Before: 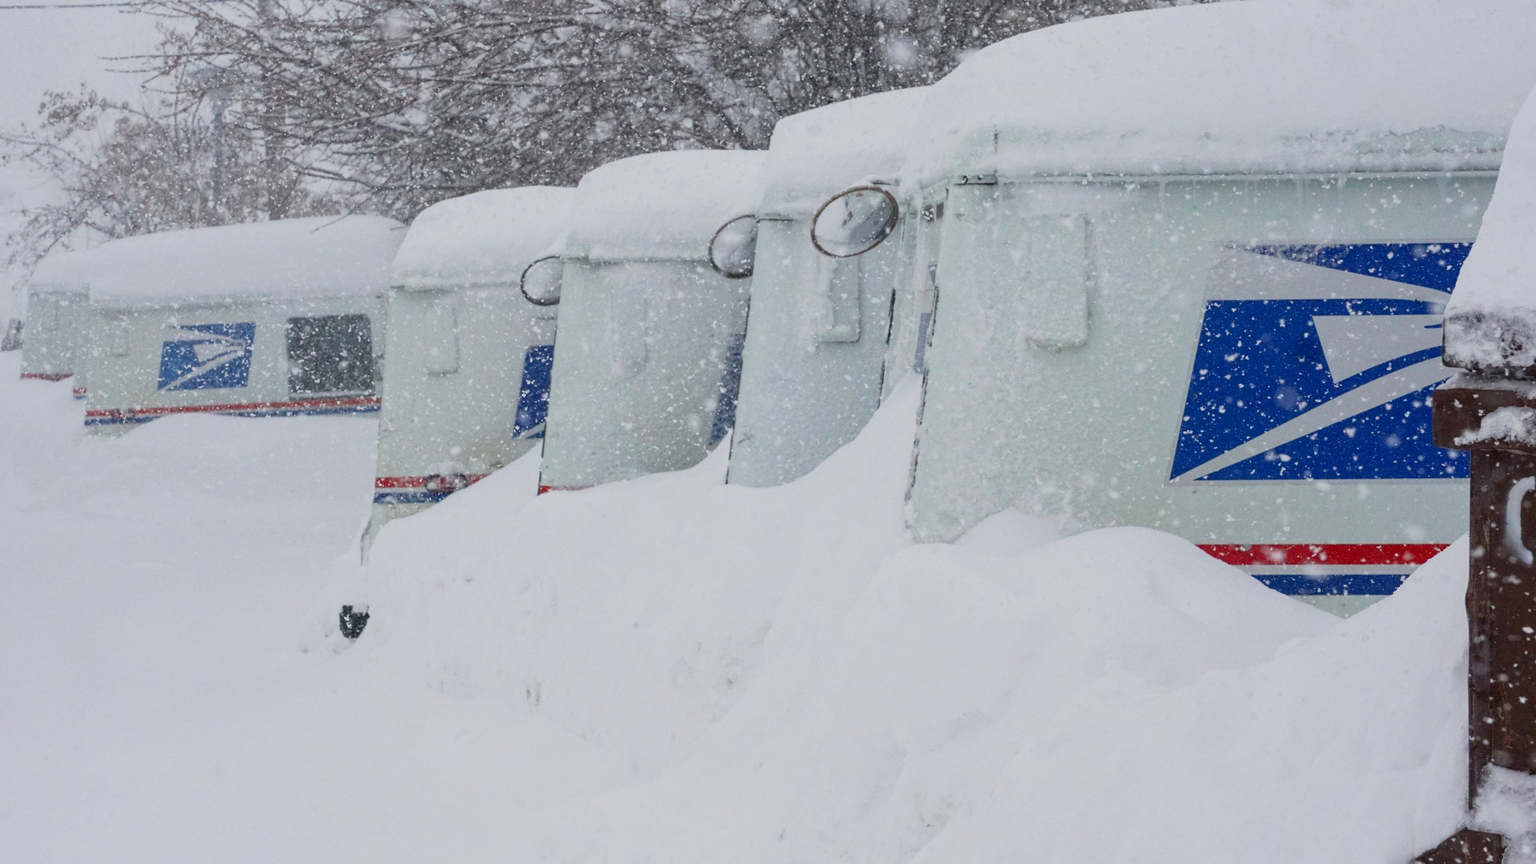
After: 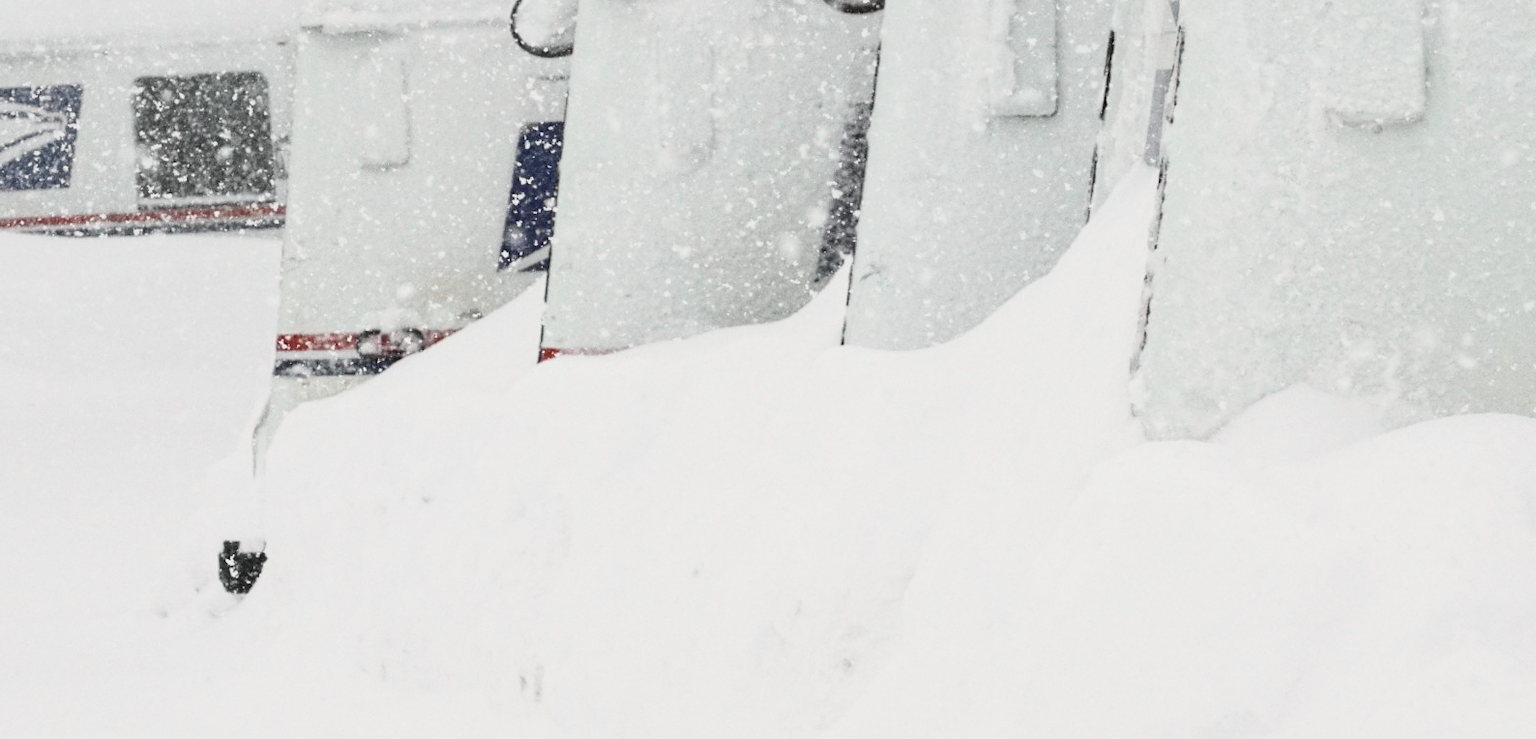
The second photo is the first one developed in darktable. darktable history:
contrast brightness saturation: contrast 0.1, saturation -0.36
tone curve: curves: ch0 [(0, 0.026) (0.184, 0.172) (0.391, 0.468) (0.446, 0.56) (0.605, 0.758) (0.831, 0.931) (0.992, 1)]; ch1 [(0, 0) (0.437, 0.447) (0.501, 0.502) (0.538, 0.539) (0.574, 0.589) (0.617, 0.64) (0.699, 0.749) (0.859, 0.919) (1, 1)]; ch2 [(0, 0) (0.33, 0.301) (0.421, 0.443) (0.447, 0.482) (0.499, 0.509) (0.538, 0.564) (0.585, 0.615) (0.664, 0.664) (1, 1)], color space Lab, independent channels, preserve colors none
crop: left 13.312%, top 31.28%, right 24.627%, bottom 15.582%
exposure: compensate highlight preservation false
